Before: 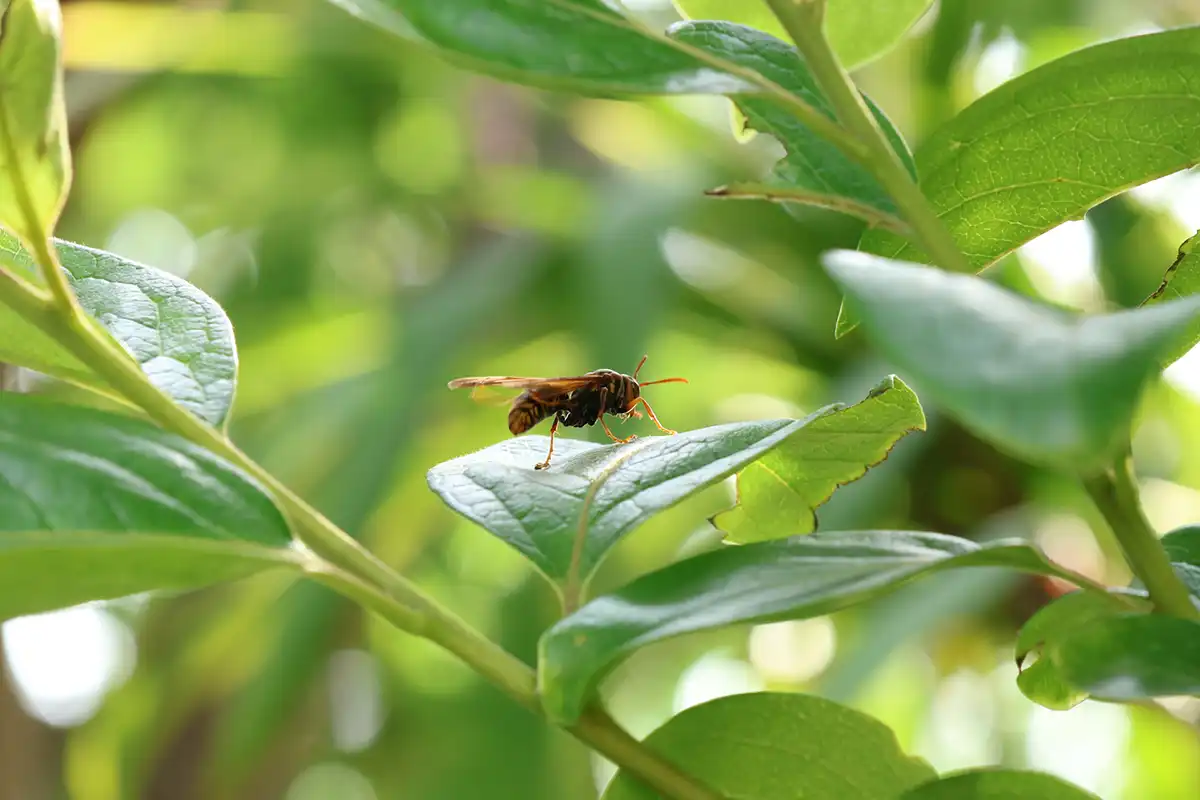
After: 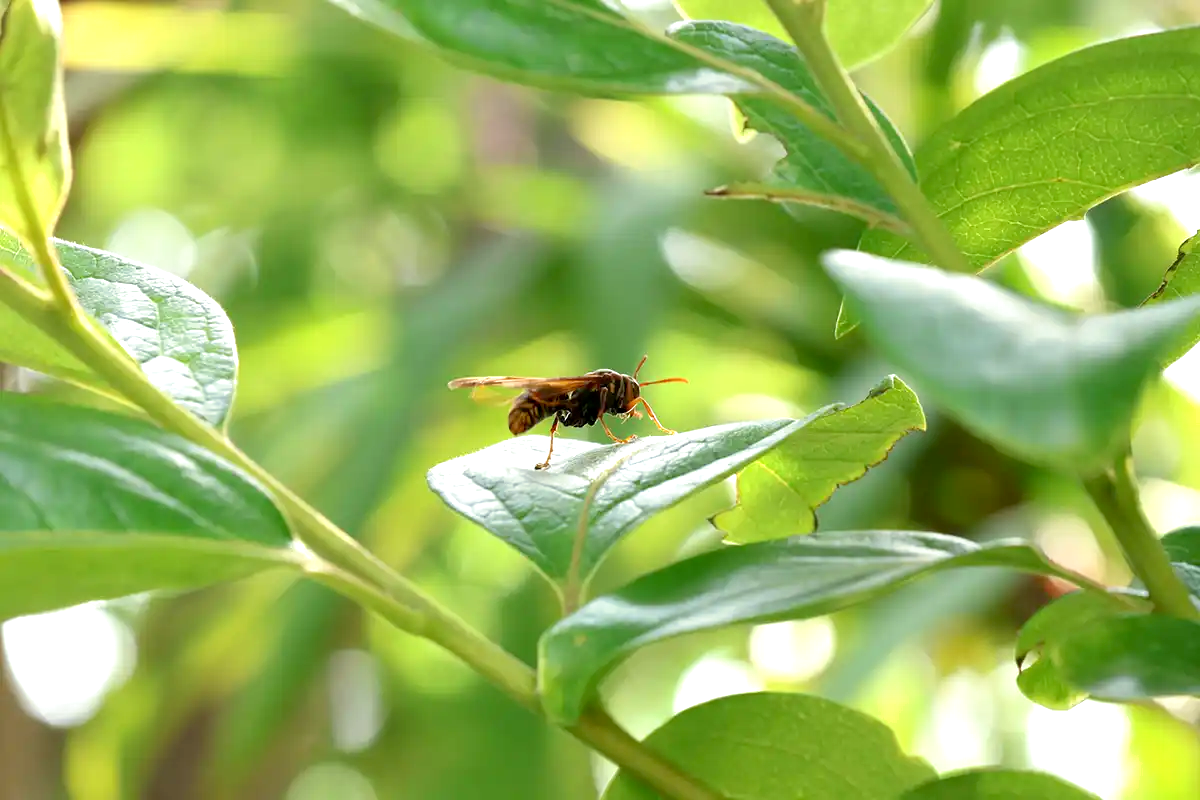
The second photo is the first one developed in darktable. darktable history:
split-toning: shadows › saturation 0.61, highlights › saturation 0.58, balance -28.74, compress 87.36%
exposure: black level correction 0.005, exposure 0.417 EV, compensate highlight preservation false
